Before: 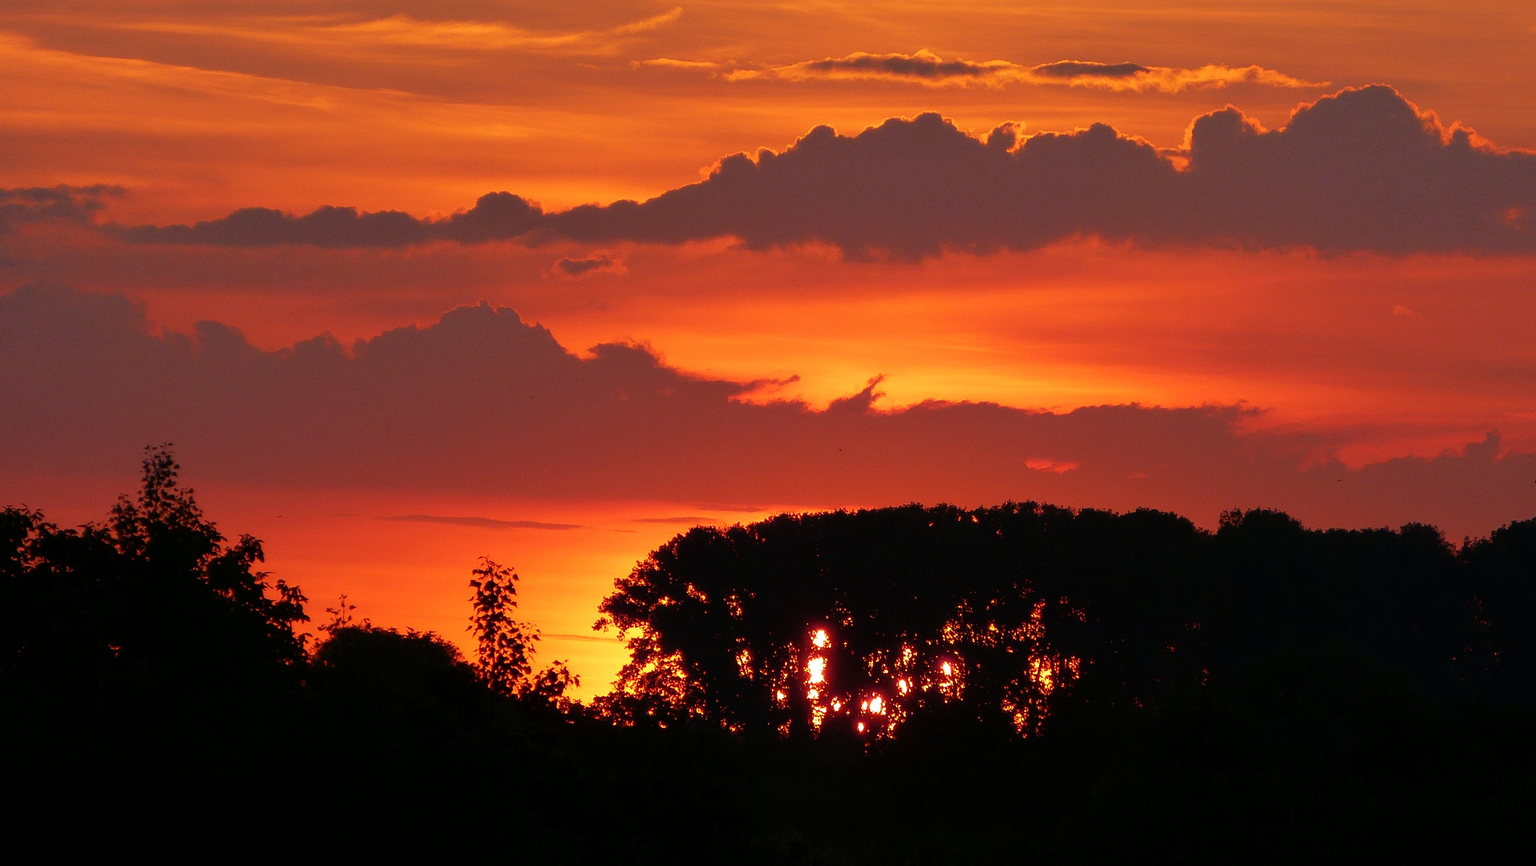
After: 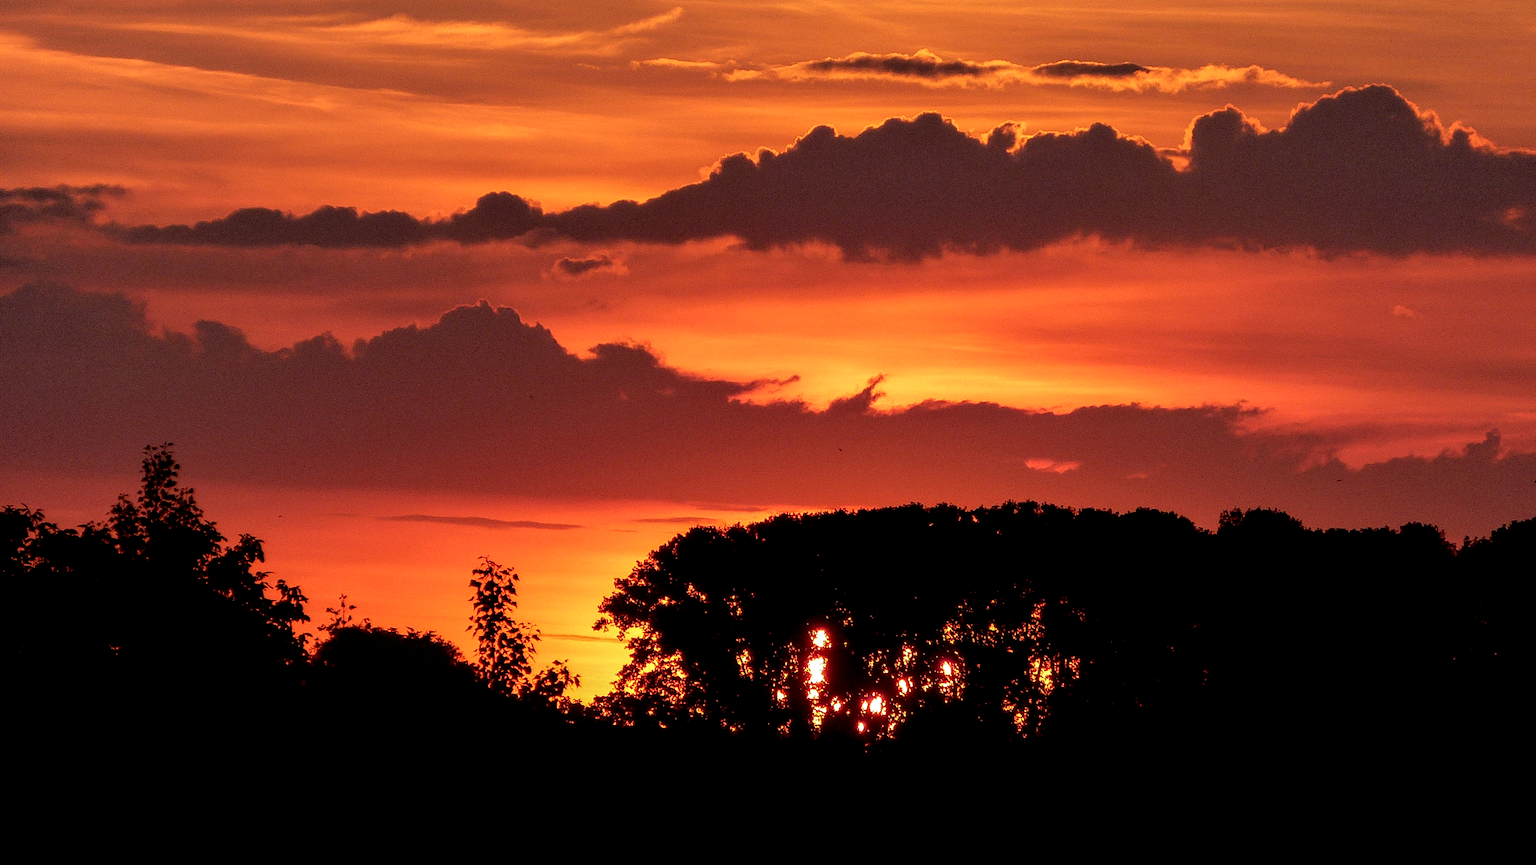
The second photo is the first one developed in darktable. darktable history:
local contrast: detail 150%
fill light: exposure -2 EV, width 8.6
